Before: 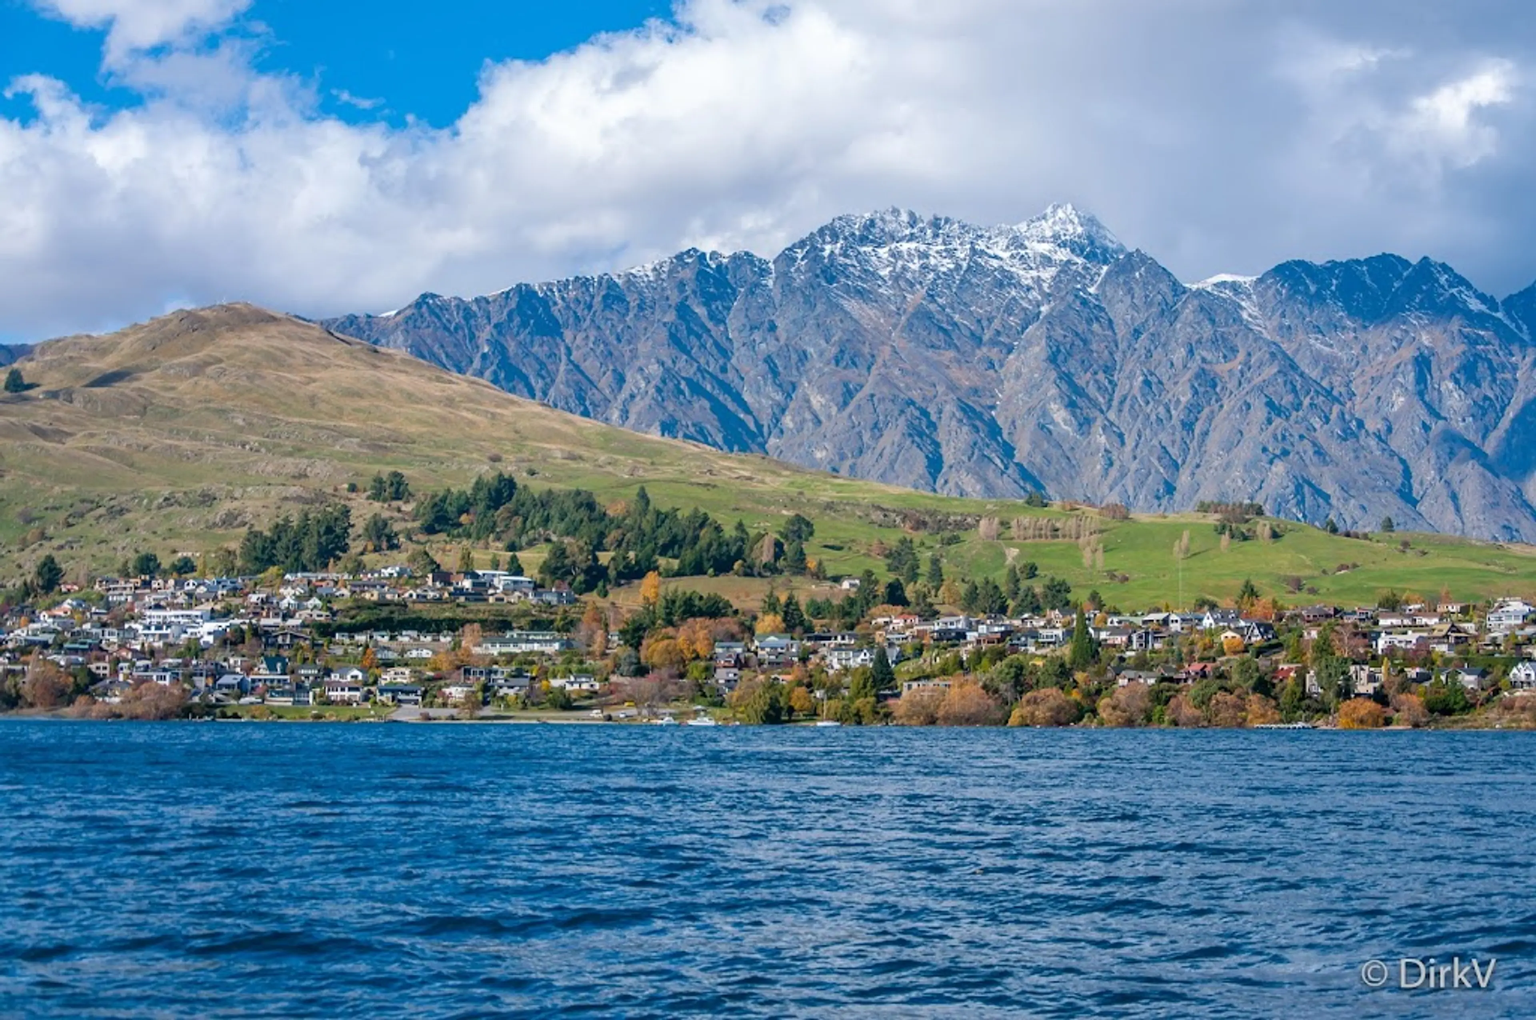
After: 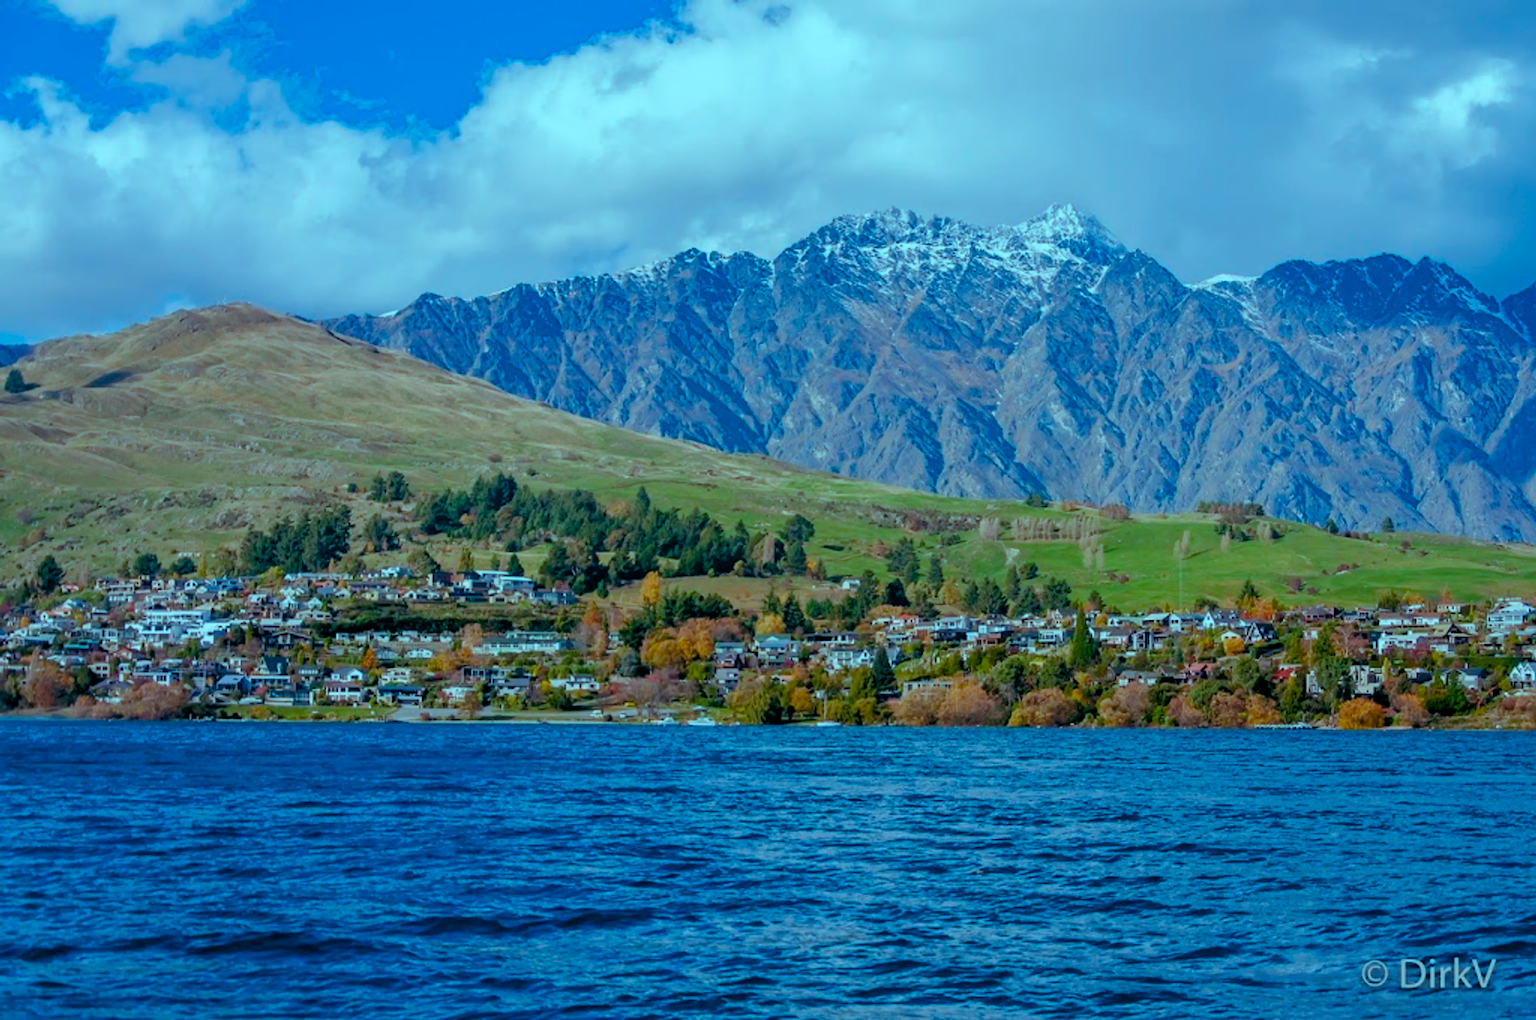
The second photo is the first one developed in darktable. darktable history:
color balance rgb: shadows lift › luminance -7.7%, shadows lift › chroma 2.13%, shadows lift › hue 165.27°, power › luminance -7.77%, power › chroma 1.34%, power › hue 330.55°, highlights gain › luminance -33.33%, highlights gain › chroma 5.68%, highlights gain › hue 217.2°, global offset › luminance -0.33%, global offset › chroma 0.11%, global offset › hue 165.27°, perceptual saturation grading › global saturation 27.72%, perceptual saturation grading › highlights -25%, perceptual saturation grading › mid-tones 25%, perceptual saturation grading › shadows 50%
exposure: exposure 0.127 EV, compensate highlight preservation false
